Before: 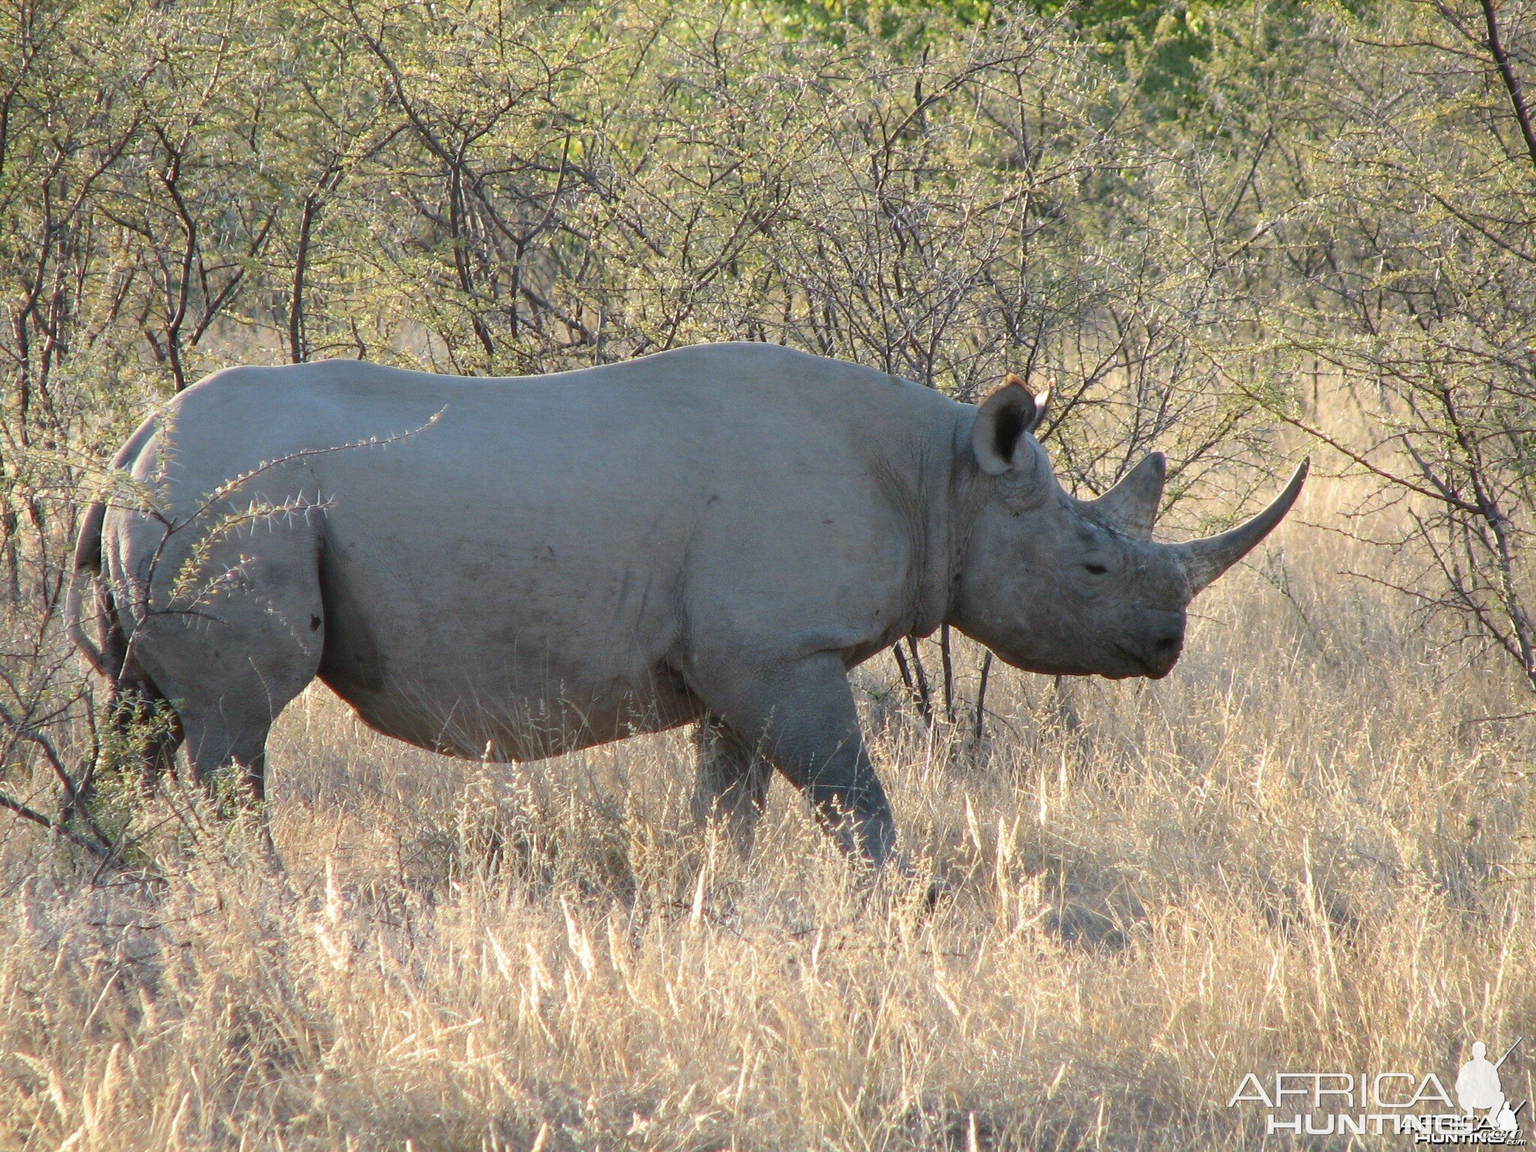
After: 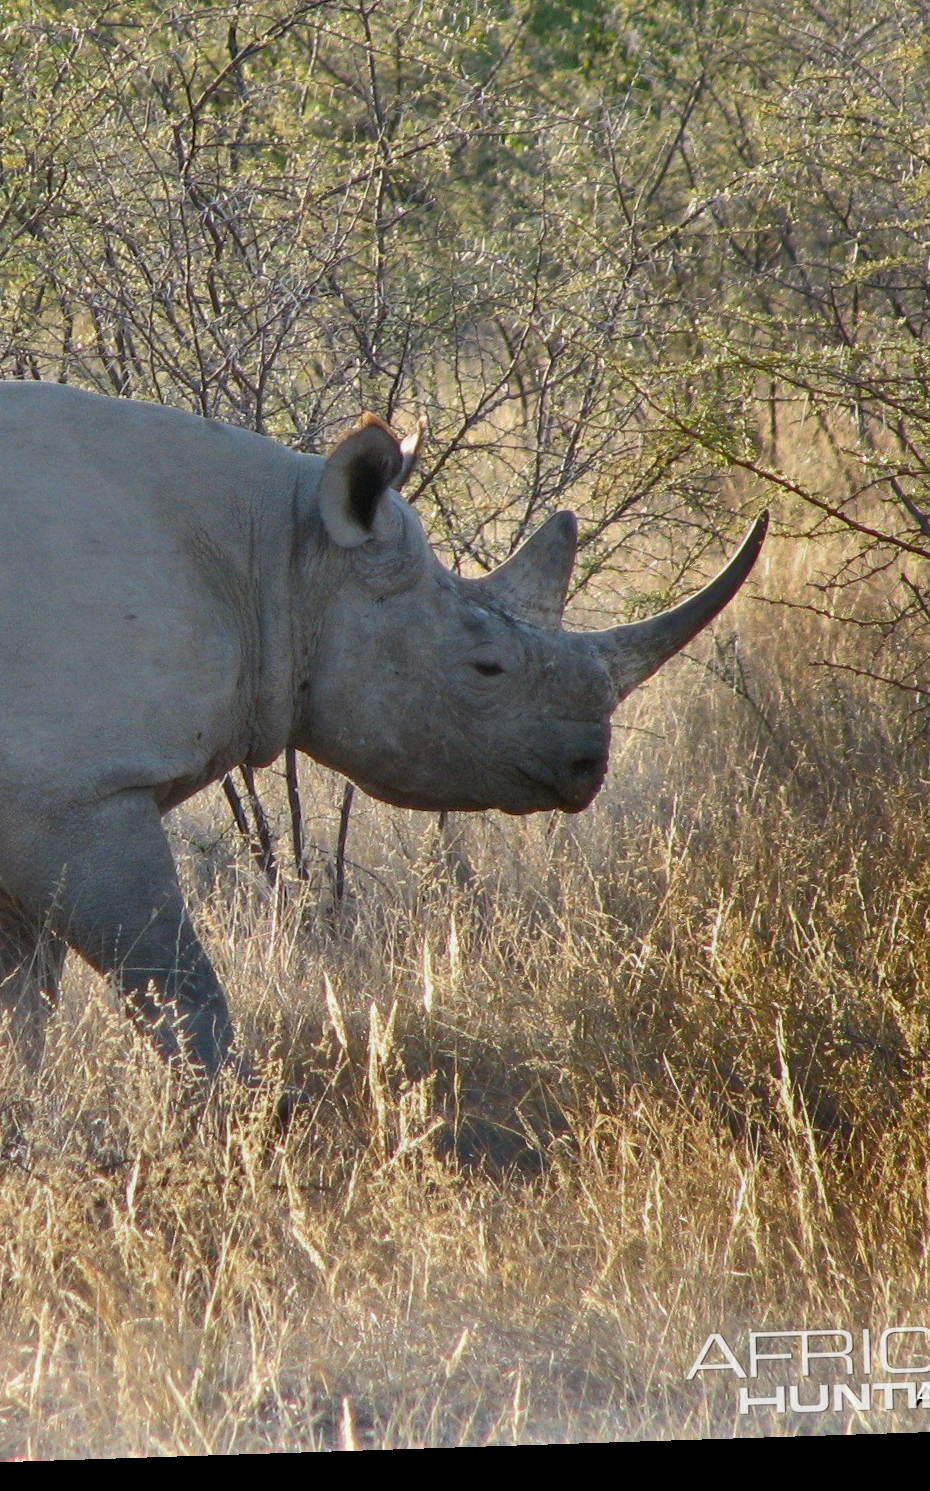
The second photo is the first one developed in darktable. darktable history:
shadows and highlights: radius 123.98, shadows 100, white point adjustment -3, highlights -100, highlights color adjustment 89.84%, soften with gaussian
crop: left 47.628%, top 6.643%, right 7.874%
rotate and perspective: rotation -1.77°, lens shift (horizontal) 0.004, automatic cropping off
